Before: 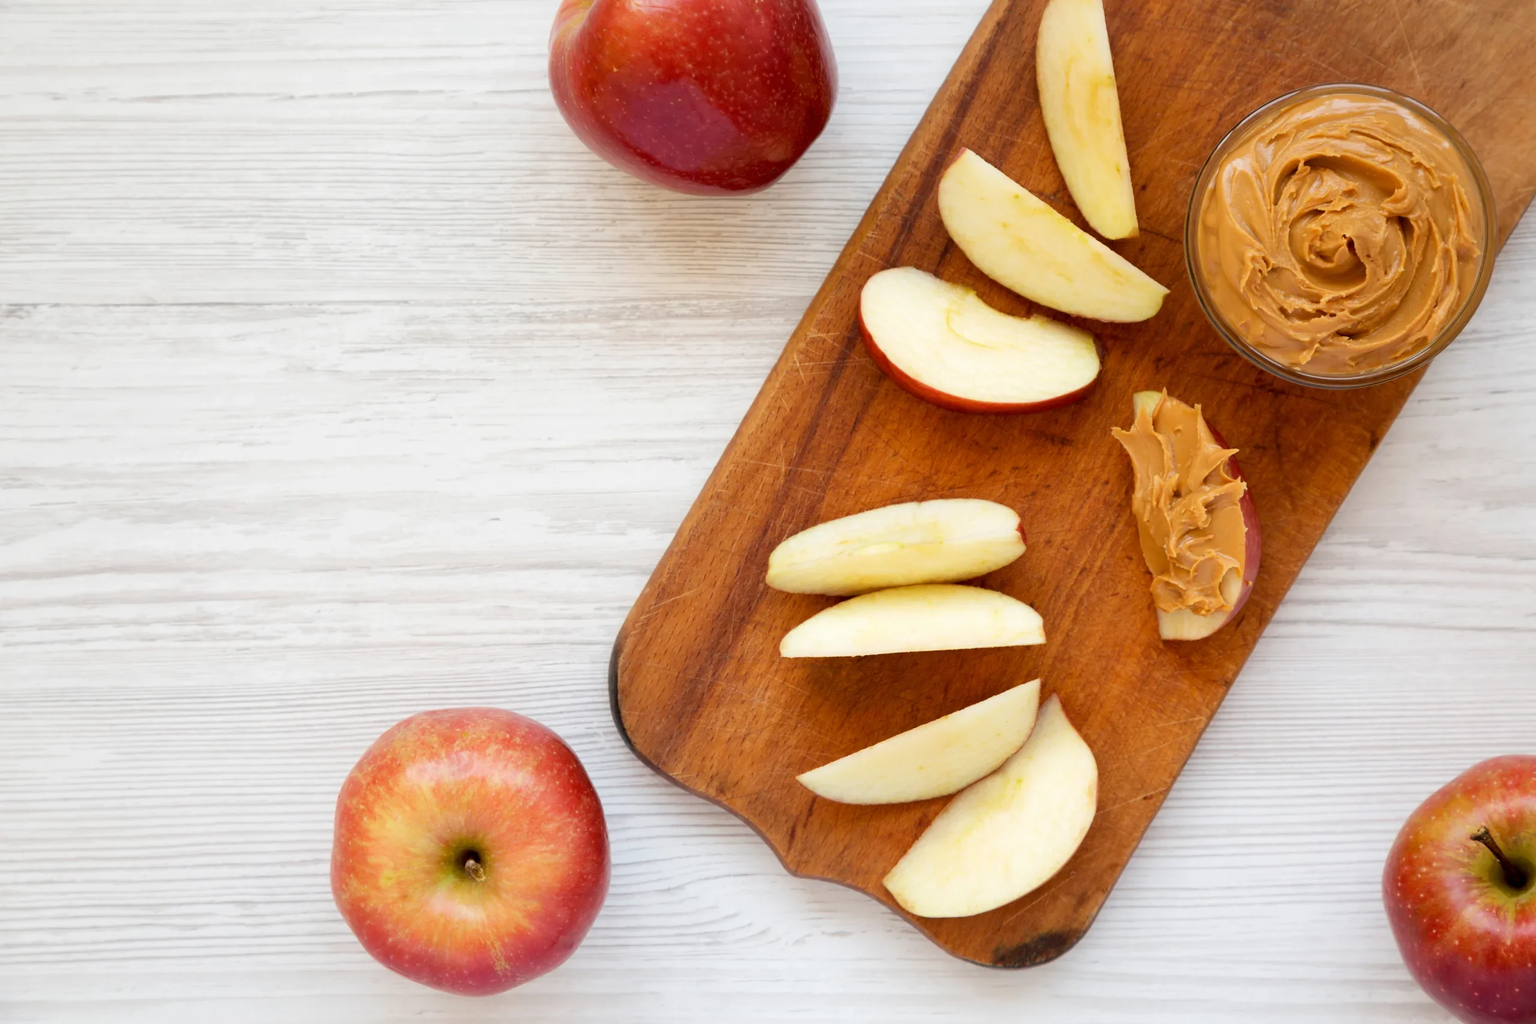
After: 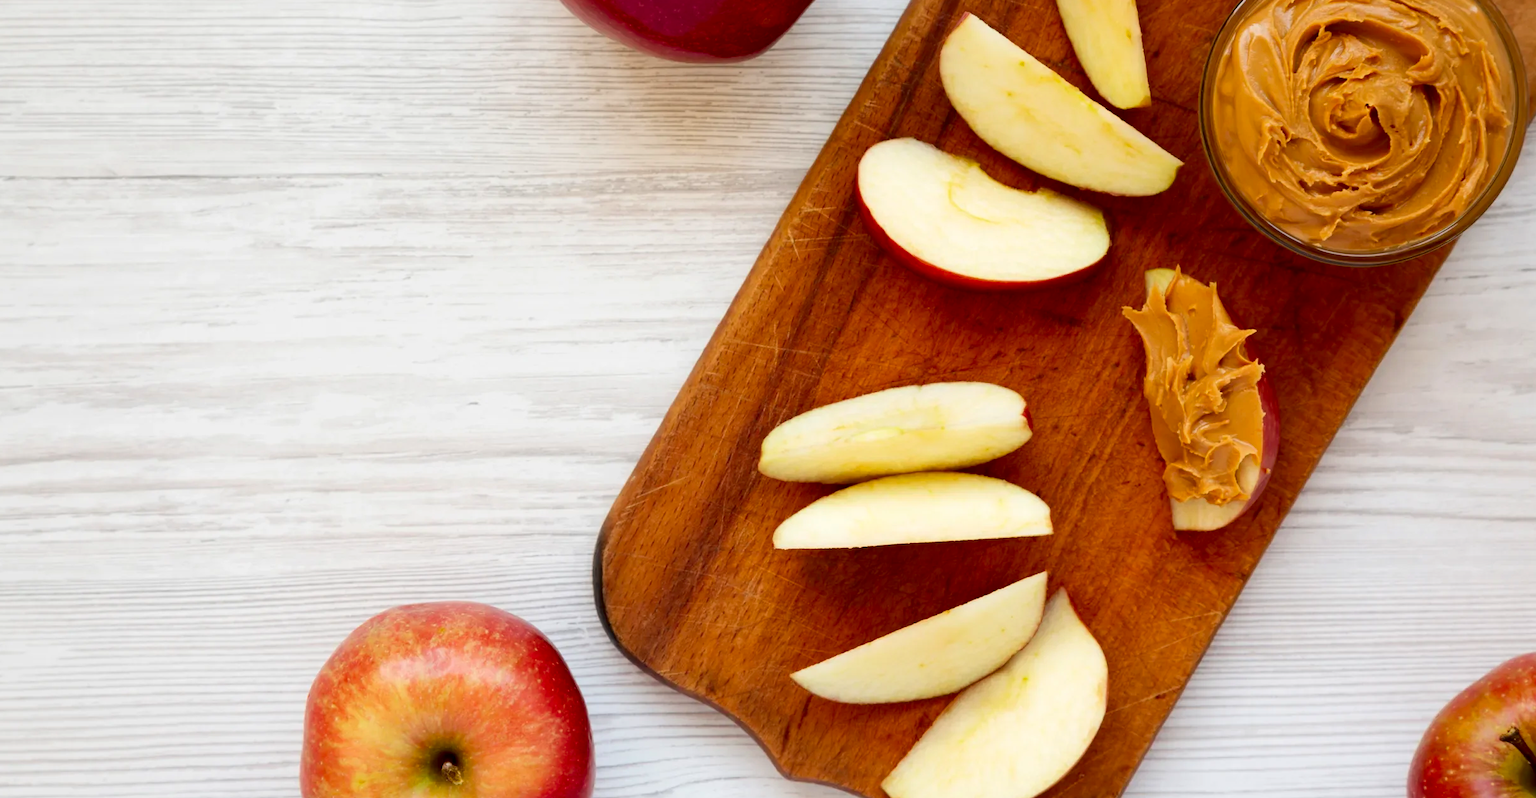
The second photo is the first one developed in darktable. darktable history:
crop and rotate: left 2.991%, top 13.302%, right 1.981%, bottom 12.636%
contrast brightness saturation: contrast 0.12, brightness -0.12, saturation 0.2
